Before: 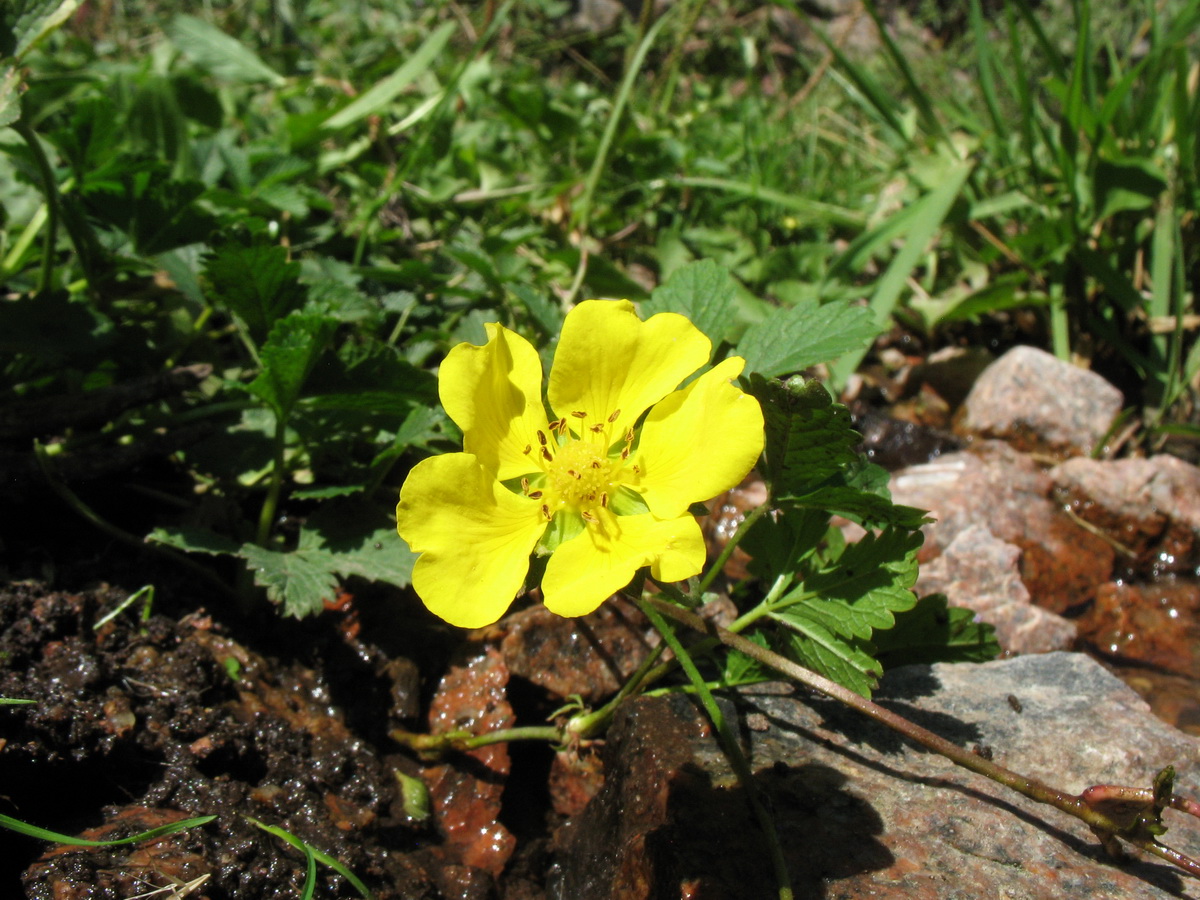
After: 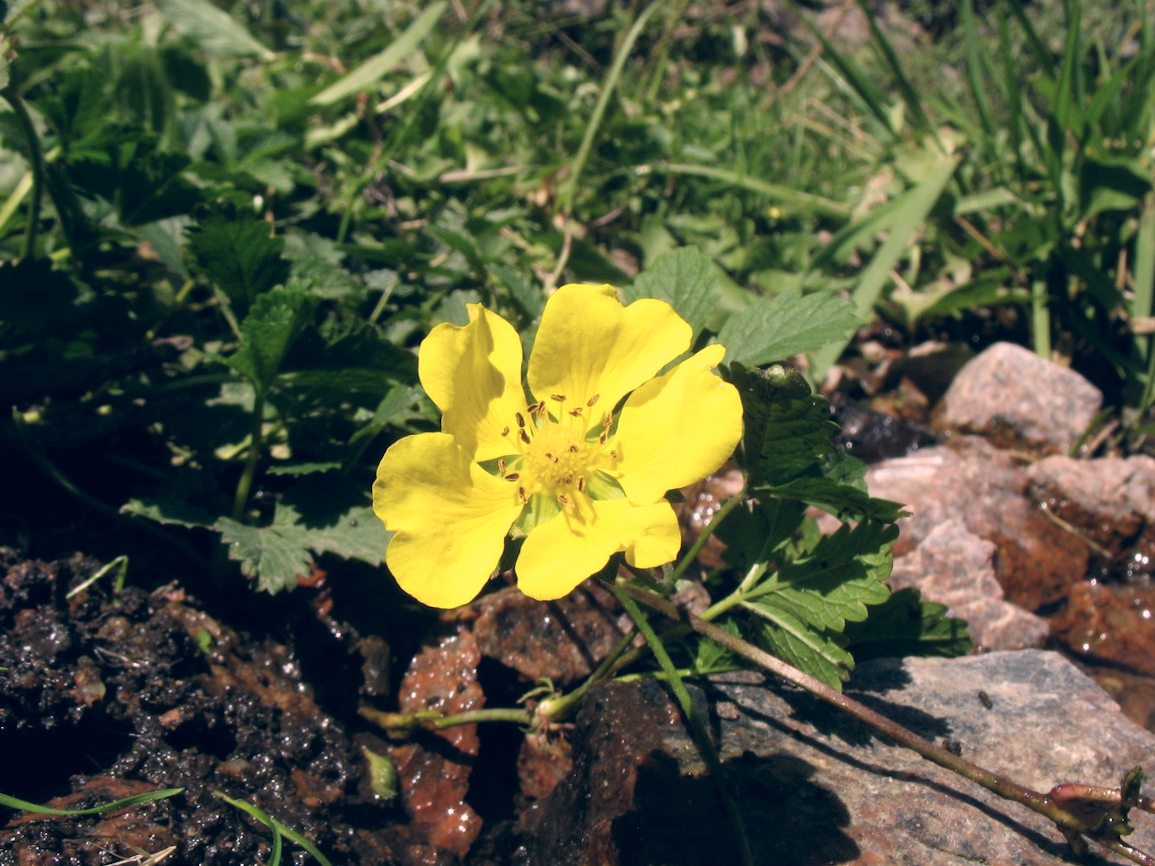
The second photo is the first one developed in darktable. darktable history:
color correction: highlights a* 14.46, highlights b* 5.85, shadows a* -5.53, shadows b* -15.24, saturation 0.85
crop and rotate: angle -1.69°
